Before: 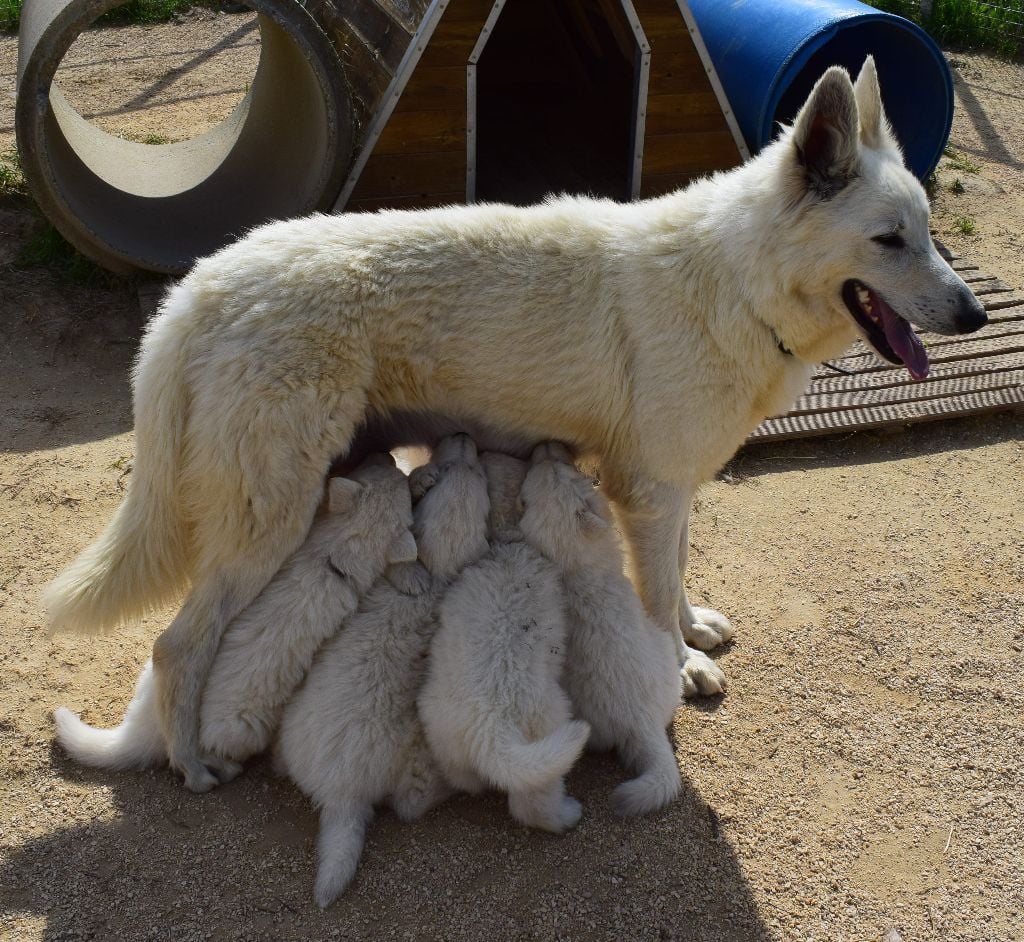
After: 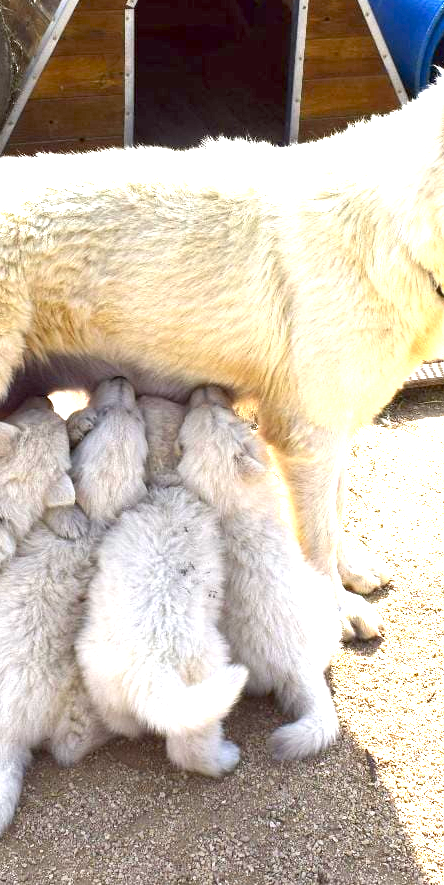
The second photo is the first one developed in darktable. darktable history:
crop: left 33.452%, top 6.025%, right 23.155%
exposure: black level correction 0.001, exposure 2.607 EV, compensate exposure bias true, compensate highlight preservation false
